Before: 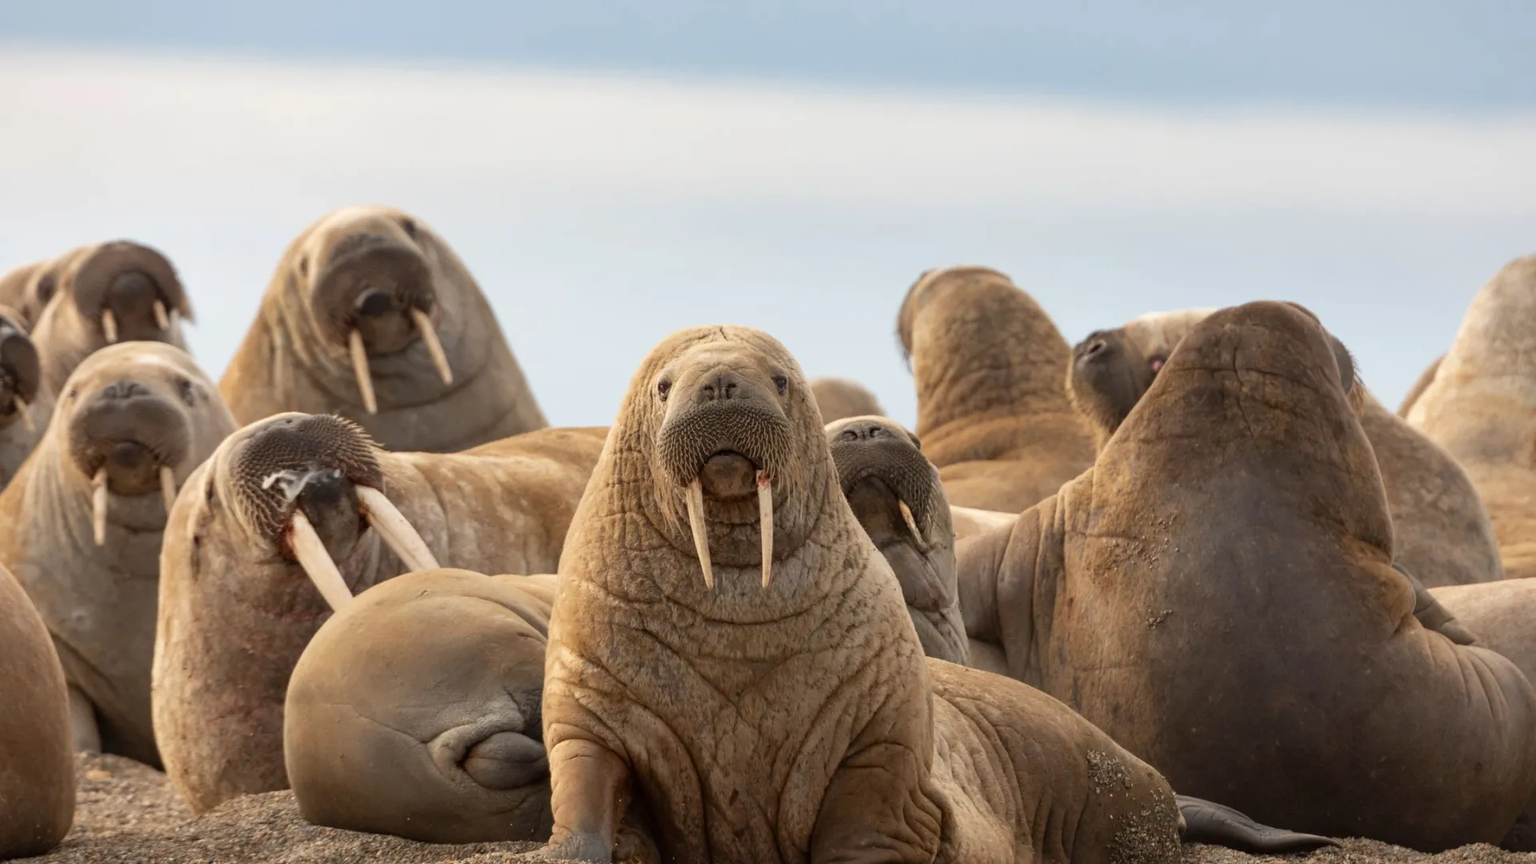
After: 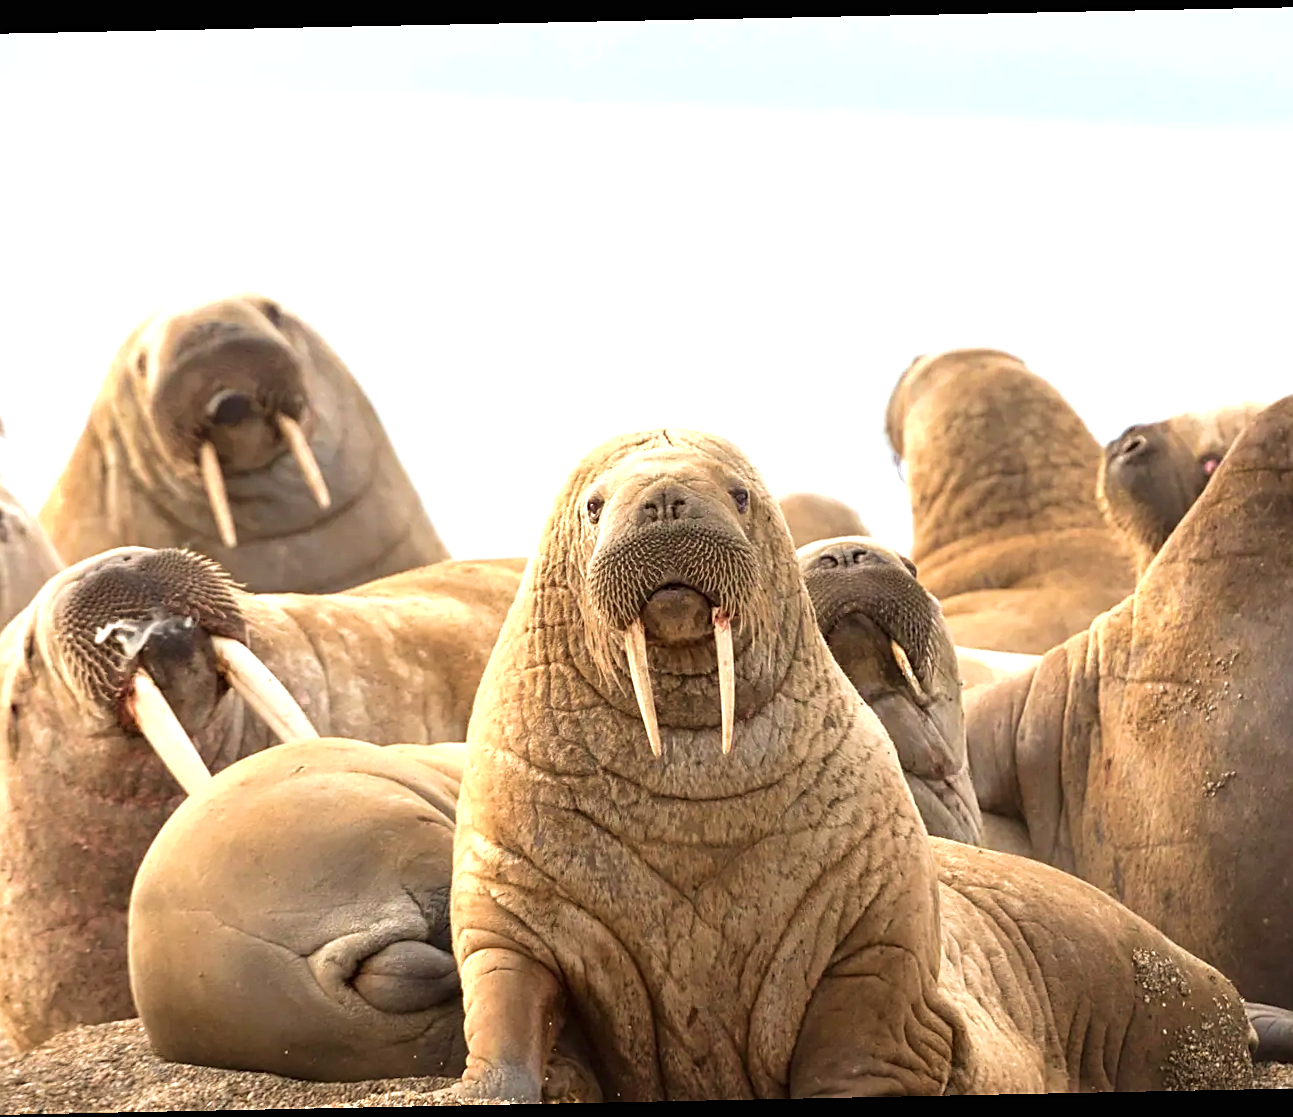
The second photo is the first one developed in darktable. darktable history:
exposure: black level correction 0, exposure 0.953 EV, compensate exposure bias true, compensate highlight preservation false
sharpen: amount 0.6
crop and rotate: left 12.673%, right 20.66%
velvia: on, module defaults
rotate and perspective: rotation -1.17°, automatic cropping off
